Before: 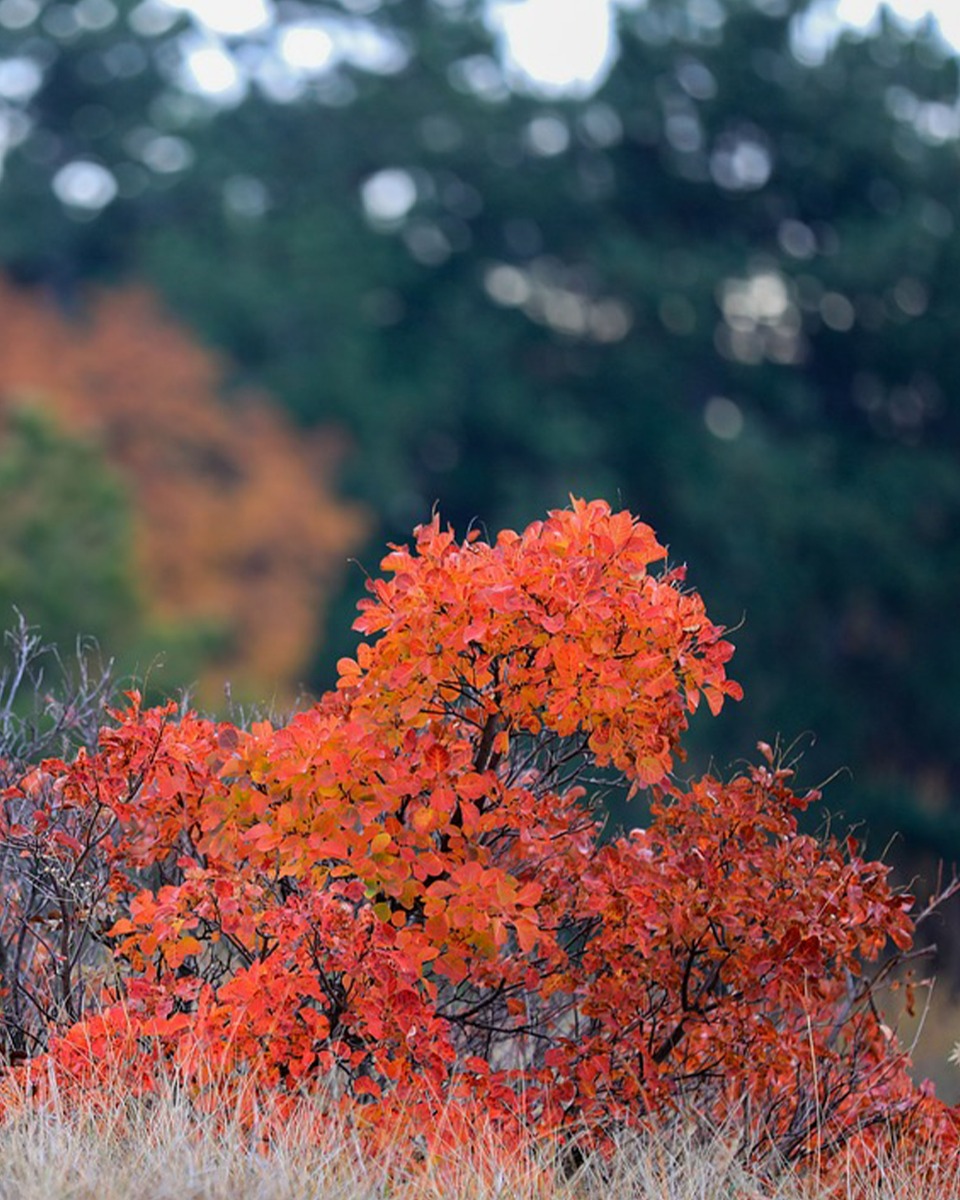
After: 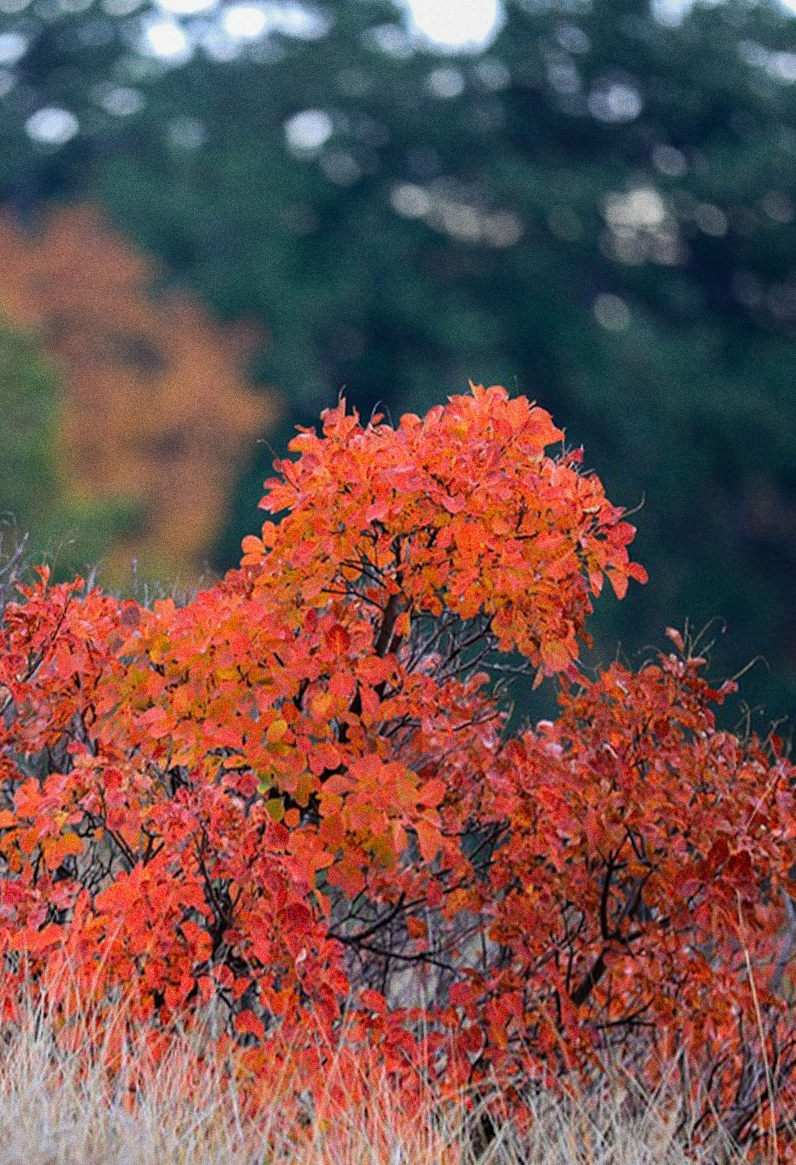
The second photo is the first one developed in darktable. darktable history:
grain: coarseness 0.09 ISO, strength 40%
rotate and perspective: rotation 0.72°, lens shift (vertical) -0.352, lens shift (horizontal) -0.051, crop left 0.152, crop right 0.859, crop top 0.019, crop bottom 0.964
